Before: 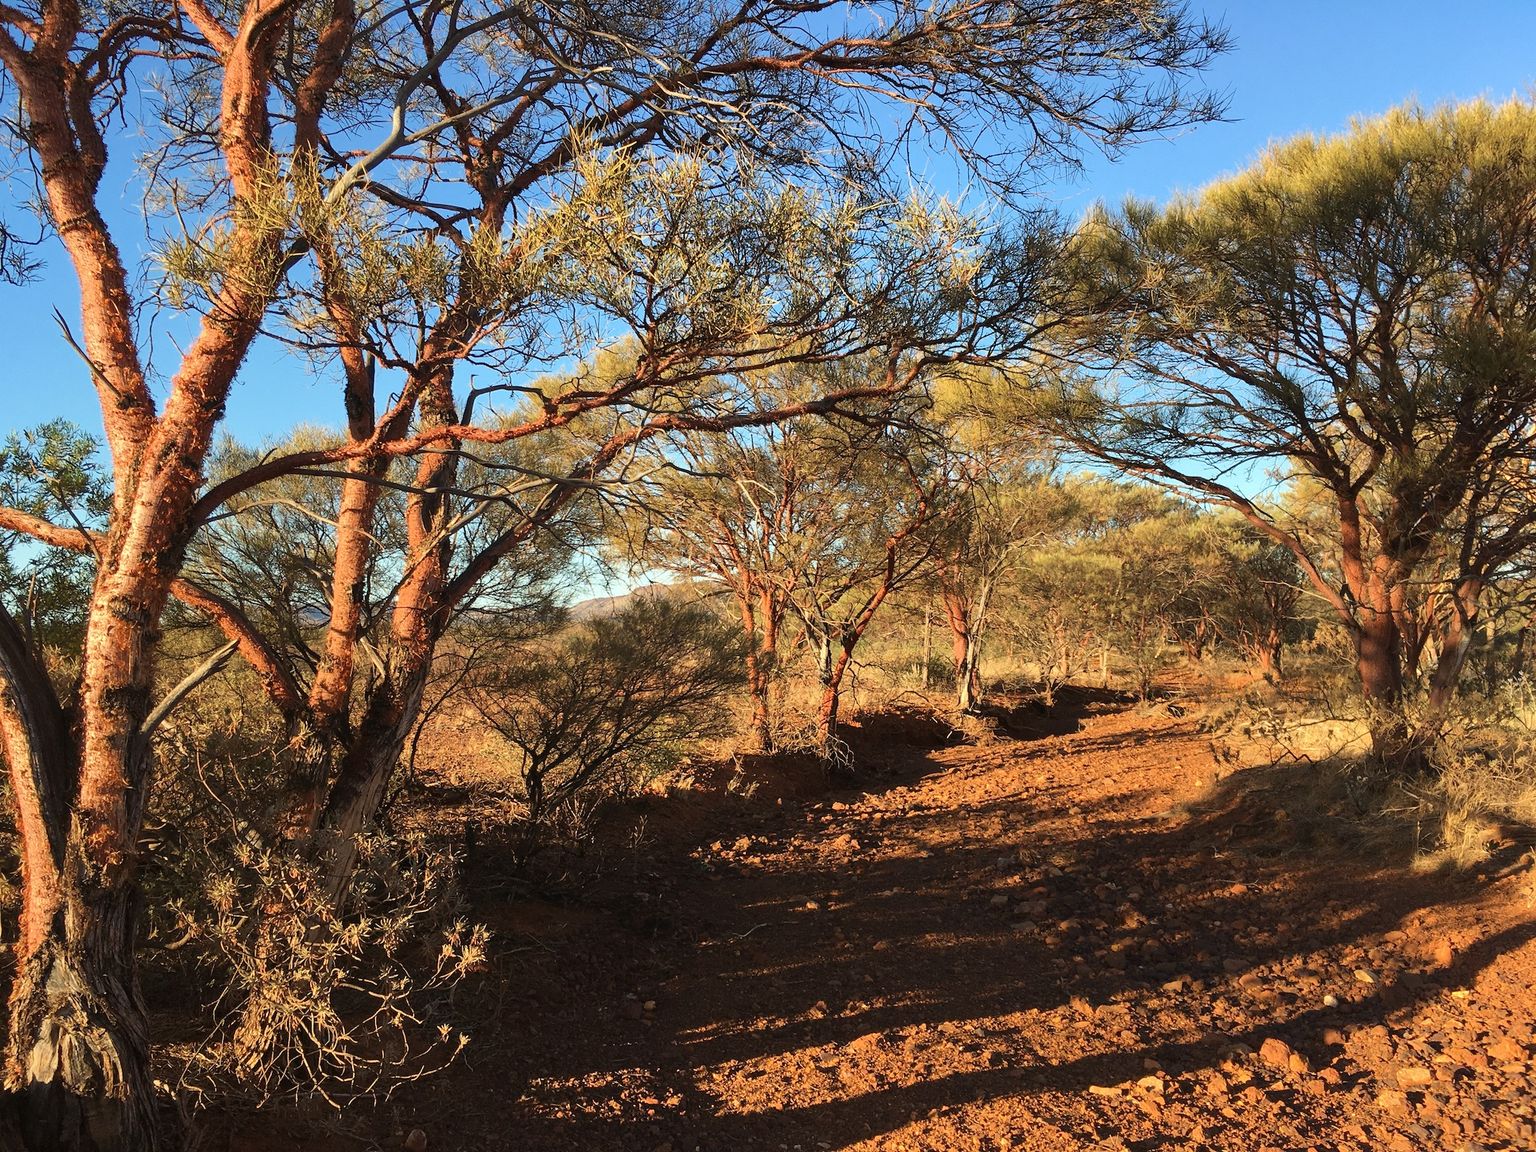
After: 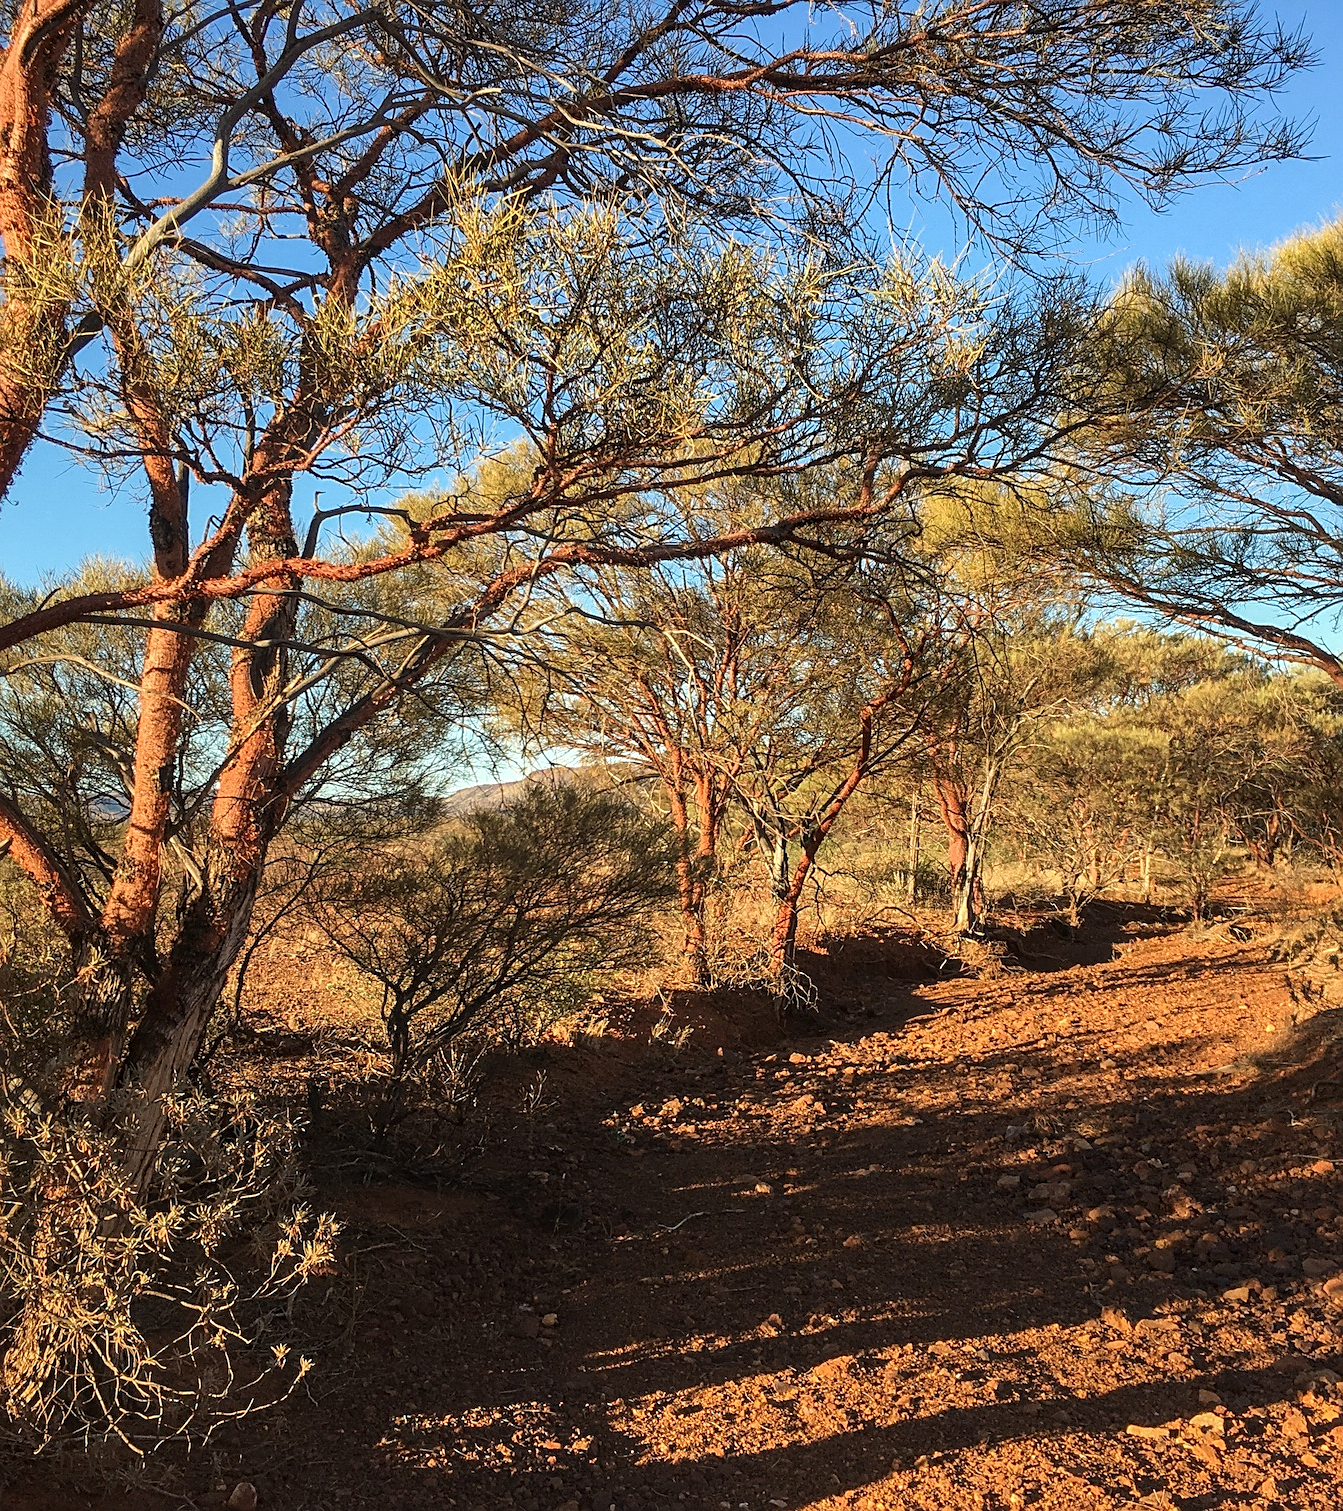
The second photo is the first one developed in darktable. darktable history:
sharpen: on, module defaults
crop and rotate: left 15.055%, right 18.278%
local contrast: on, module defaults
